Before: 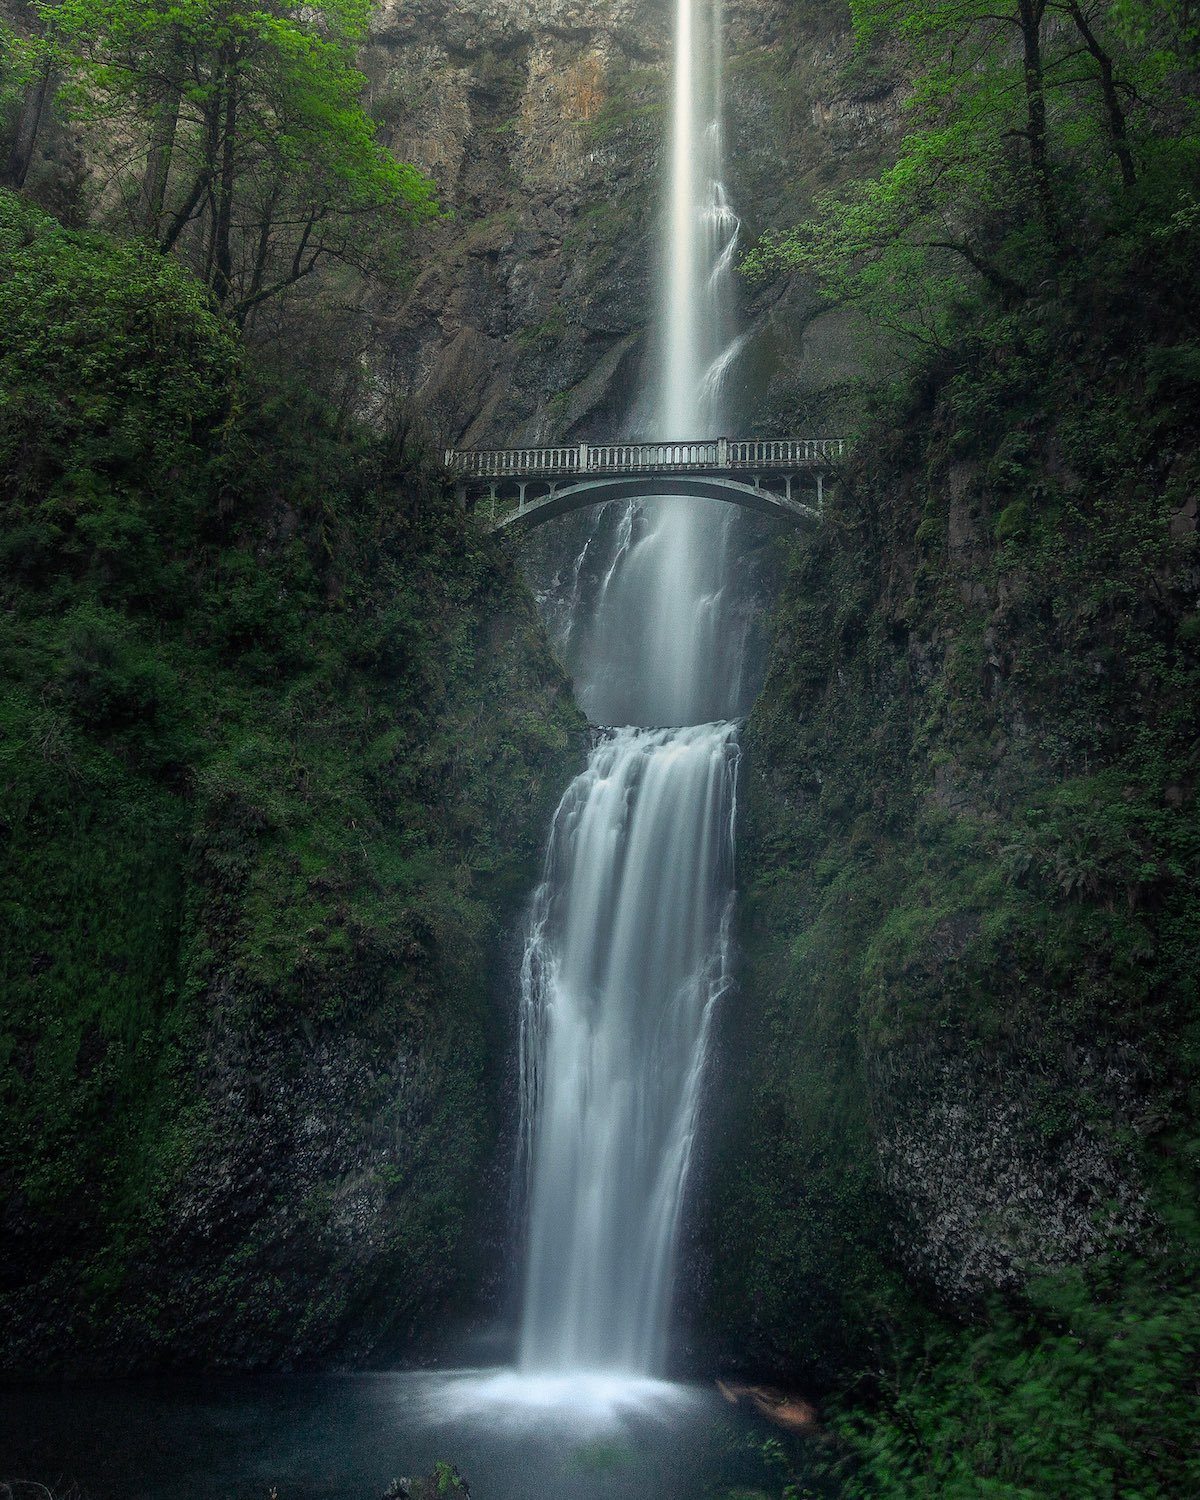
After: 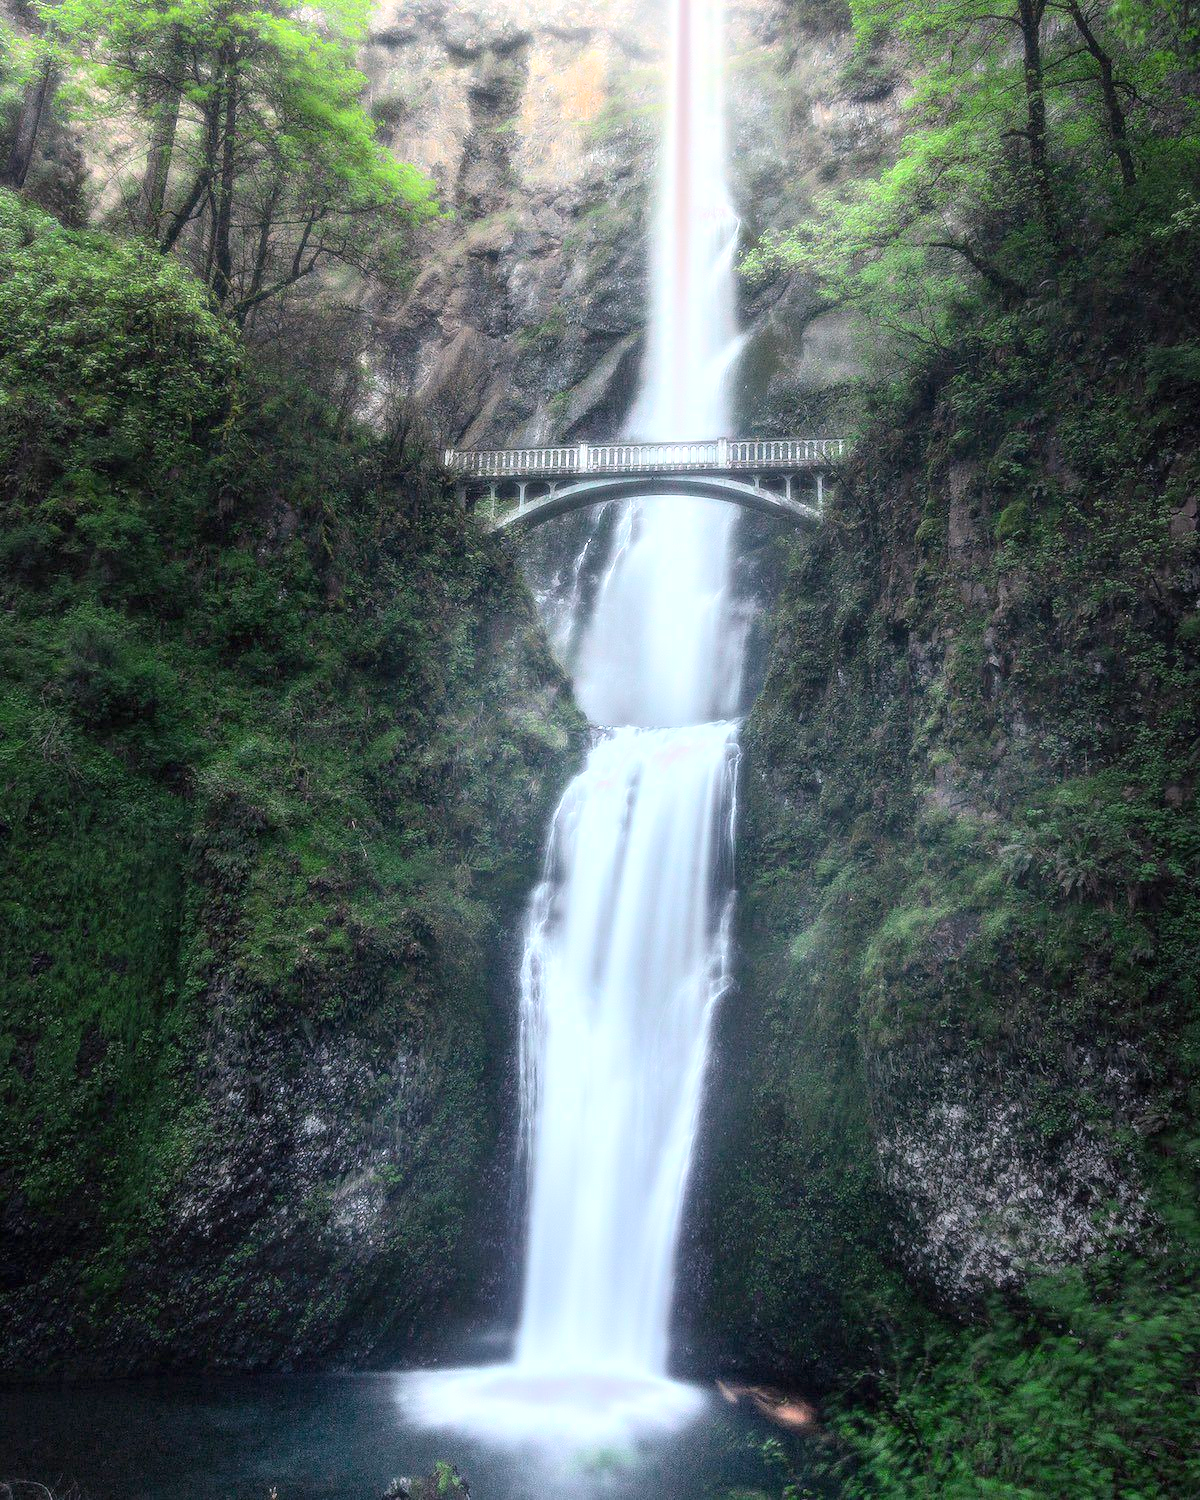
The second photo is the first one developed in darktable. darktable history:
white balance: red 1.05, blue 1.072
exposure: black level correction 0, exposure 1.1 EV, compensate exposure bias true, compensate highlight preservation false
bloom: size 0%, threshold 54.82%, strength 8.31%
tone equalizer: on, module defaults
